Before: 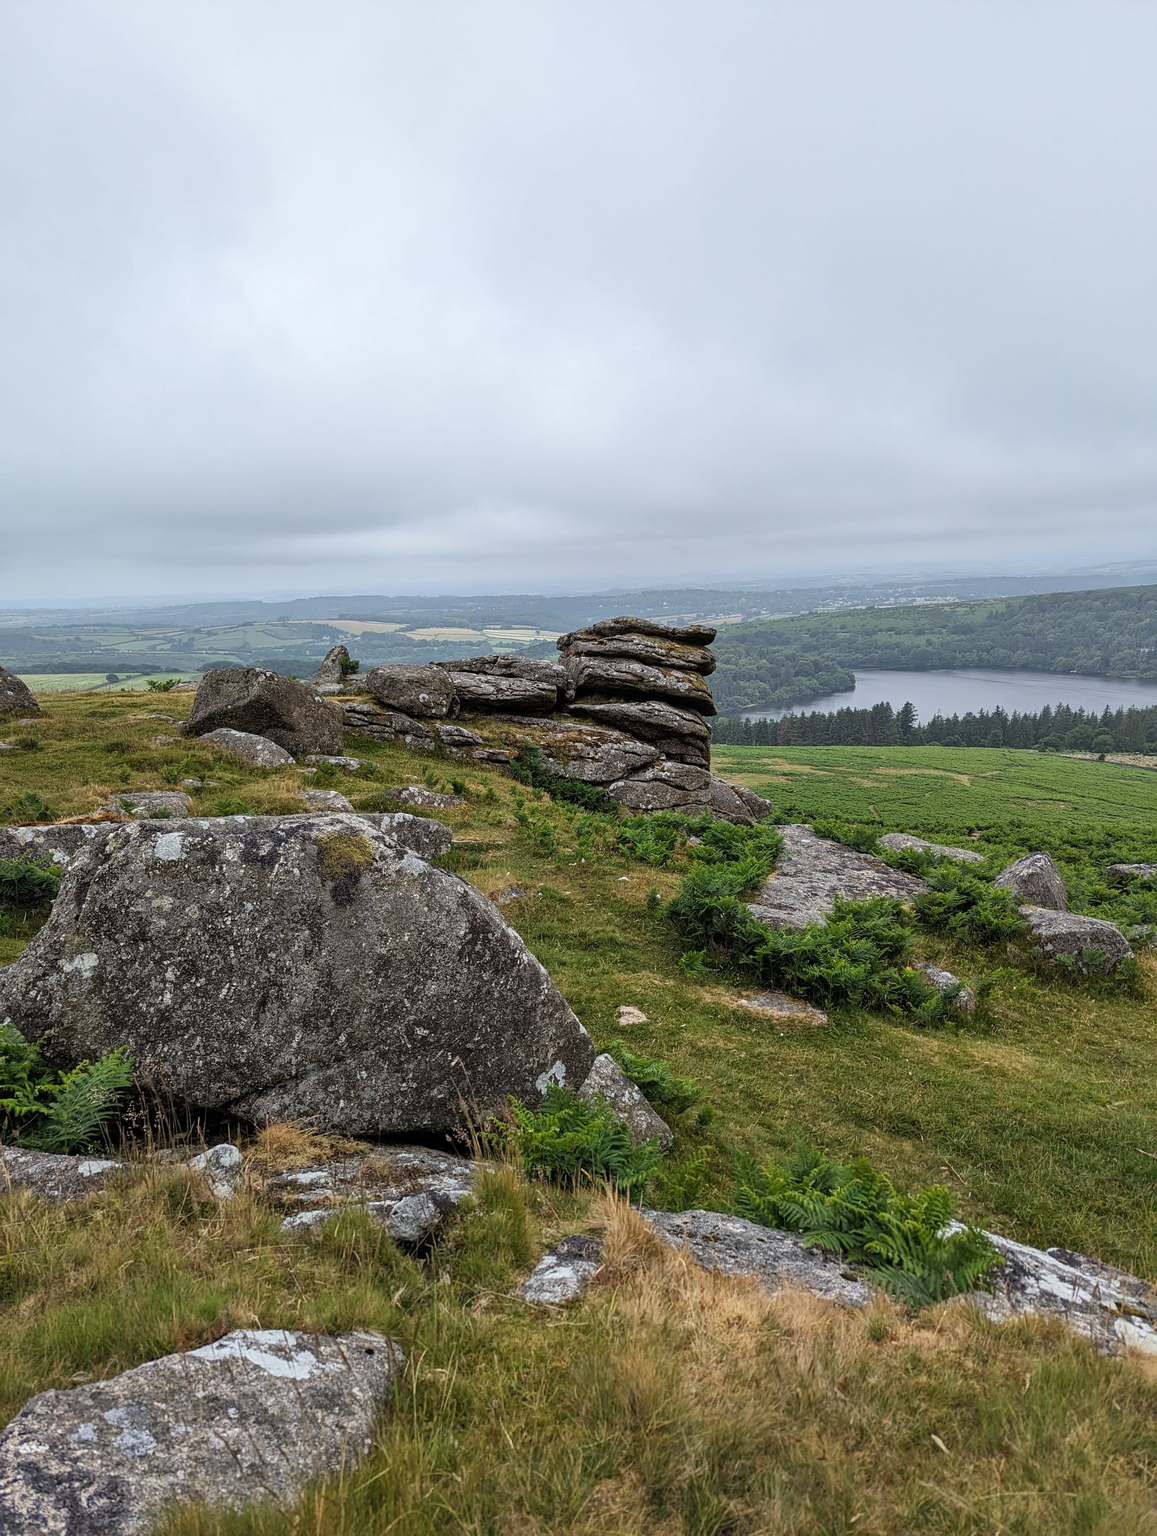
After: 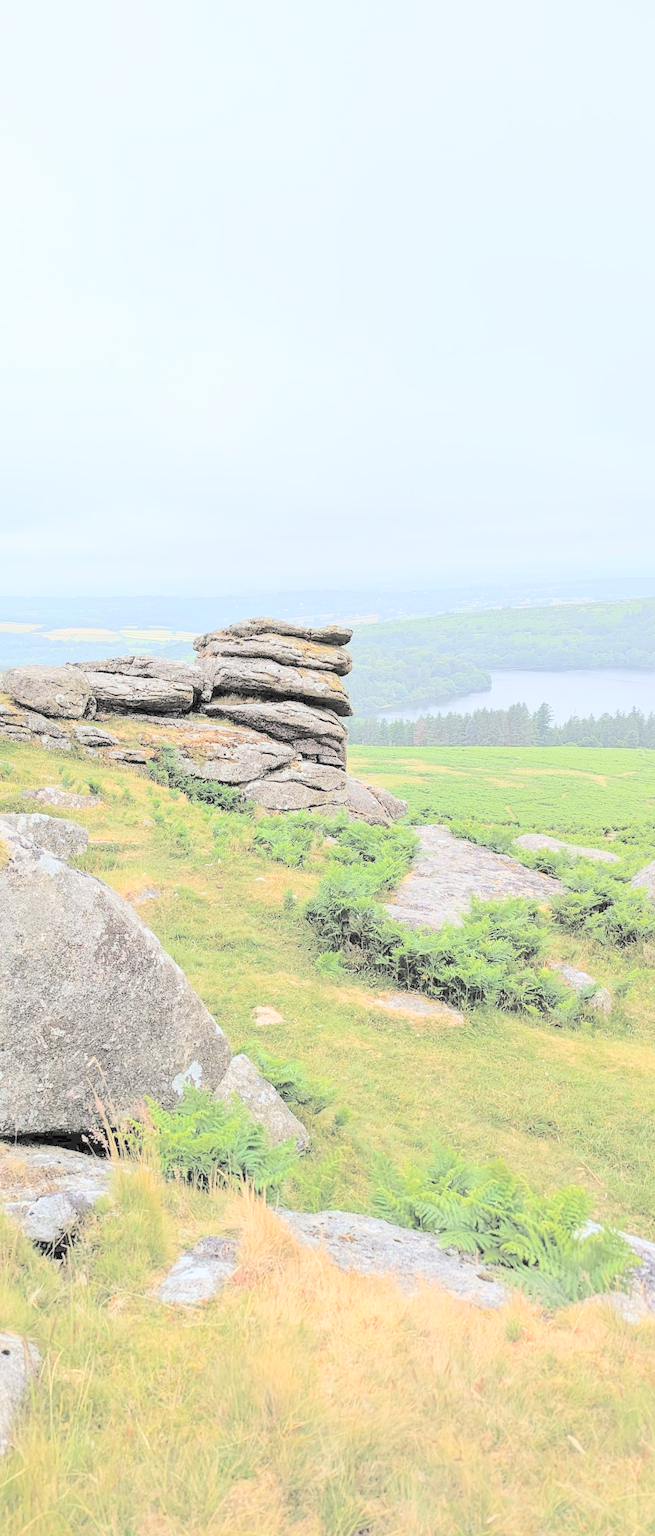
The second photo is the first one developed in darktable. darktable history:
tone curve: curves: ch0 [(0, 0.026) (0.146, 0.158) (0.272, 0.34) (0.453, 0.627) (0.687, 0.829) (1, 1)], color space Lab, linked channels, preserve colors none
contrast brightness saturation: brightness 1
crop: left 31.458%, top 0%, right 11.876%
exposure: exposure -0.05 EV
